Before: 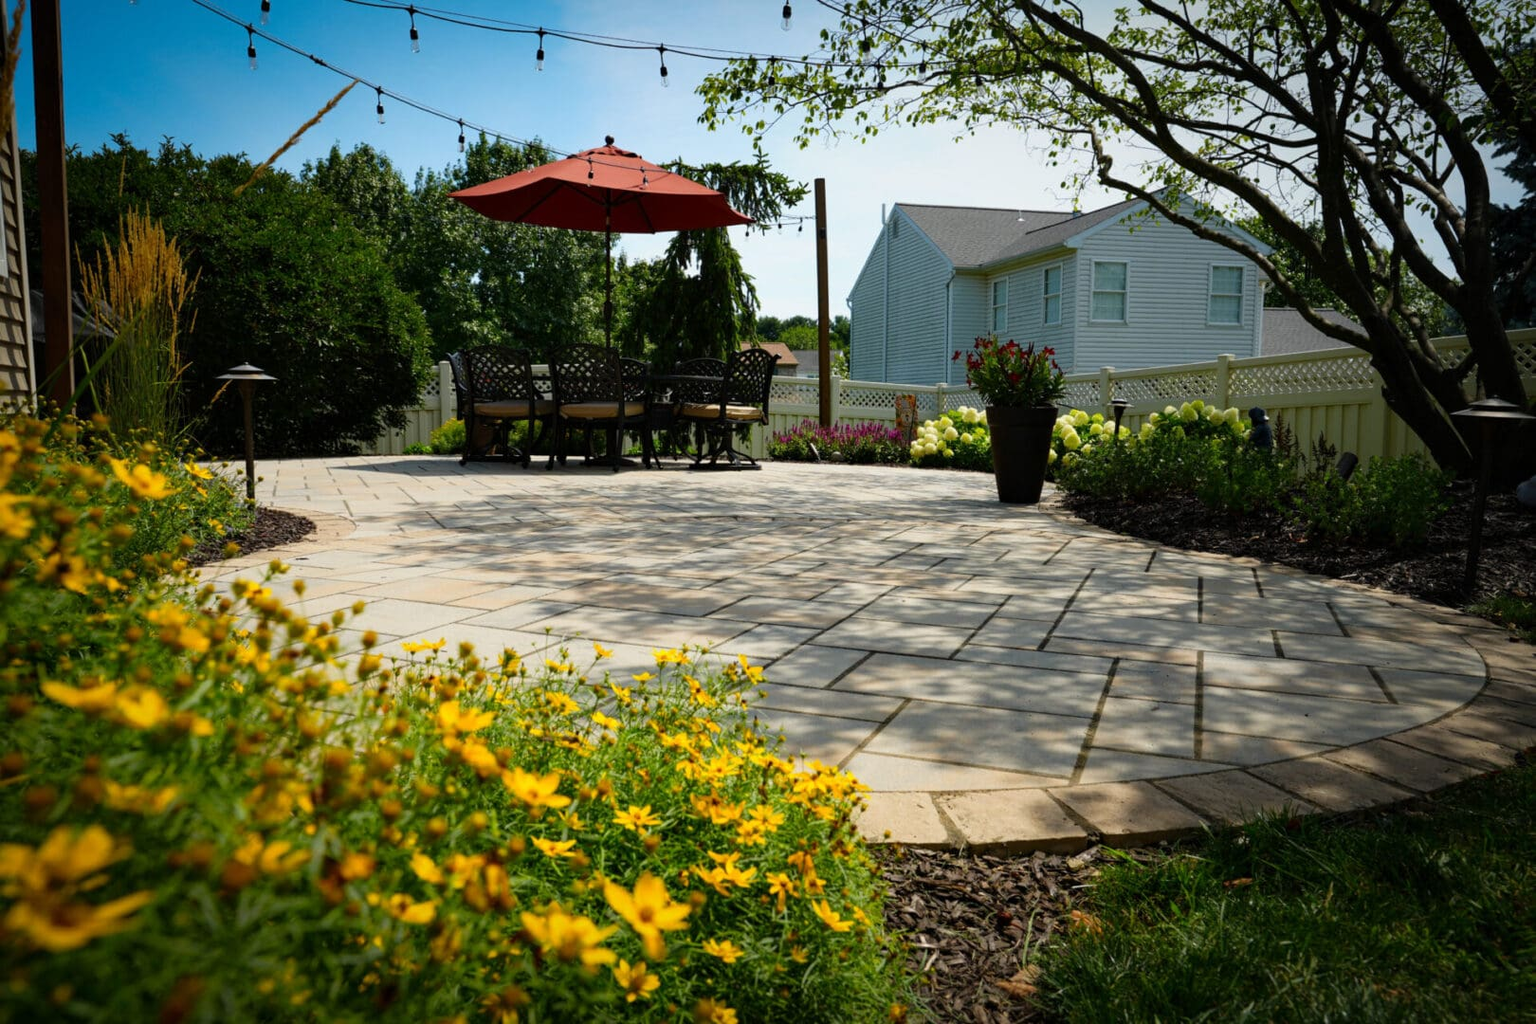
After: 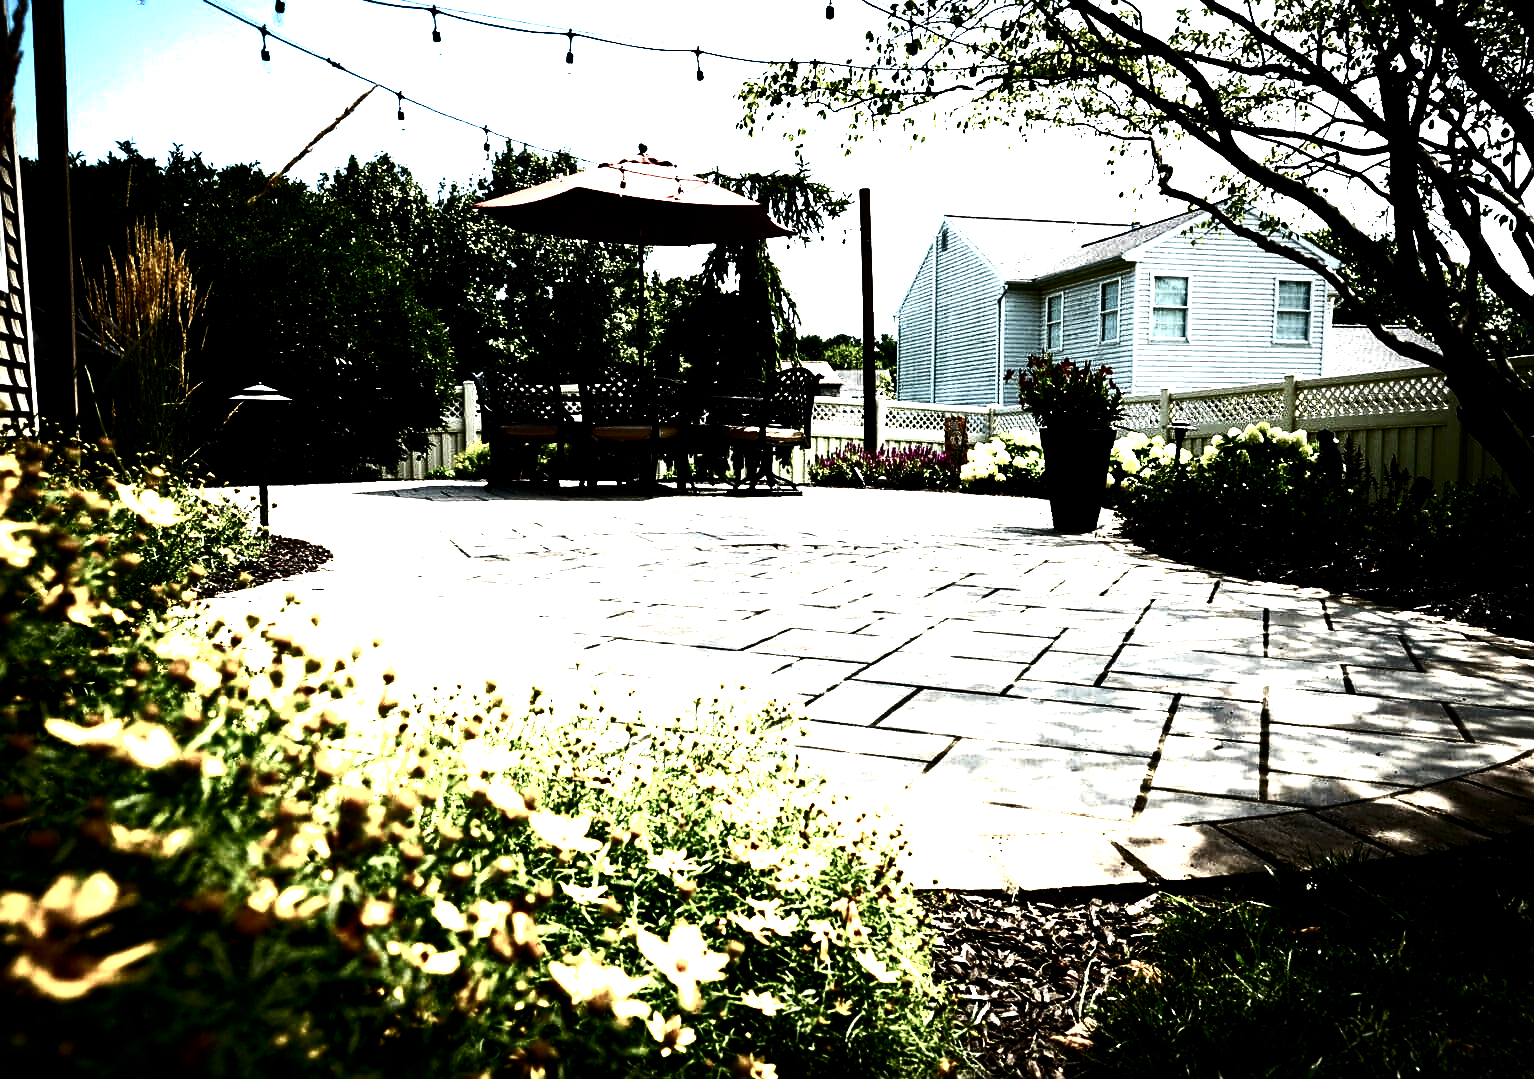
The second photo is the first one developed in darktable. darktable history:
crop and rotate: left 0%, right 5.296%
sharpen: radius 1.548, amount 0.375, threshold 1.431
levels: black 0.023%, levels [0, 0.394, 0.787]
contrast brightness saturation: contrast 0.508, saturation -0.104
tone equalizer: -8 EV -0.395 EV, -7 EV -0.429 EV, -6 EV -0.325 EV, -5 EV -0.195 EV, -3 EV 0.191 EV, -2 EV 0.333 EV, -1 EV 0.411 EV, +0 EV 0.446 EV
filmic rgb: black relative exposure -8.27 EV, white relative exposure 2.2 EV, threshold 2.95 EV, hardness 7.08, latitude 85.91%, contrast 1.689, highlights saturation mix -4.41%, shadows ↔ highlights balance -2.55%, preserve chrominance RGB euclidean norm (legacy), color science v4 (2020), enable highlight reconstruction true
